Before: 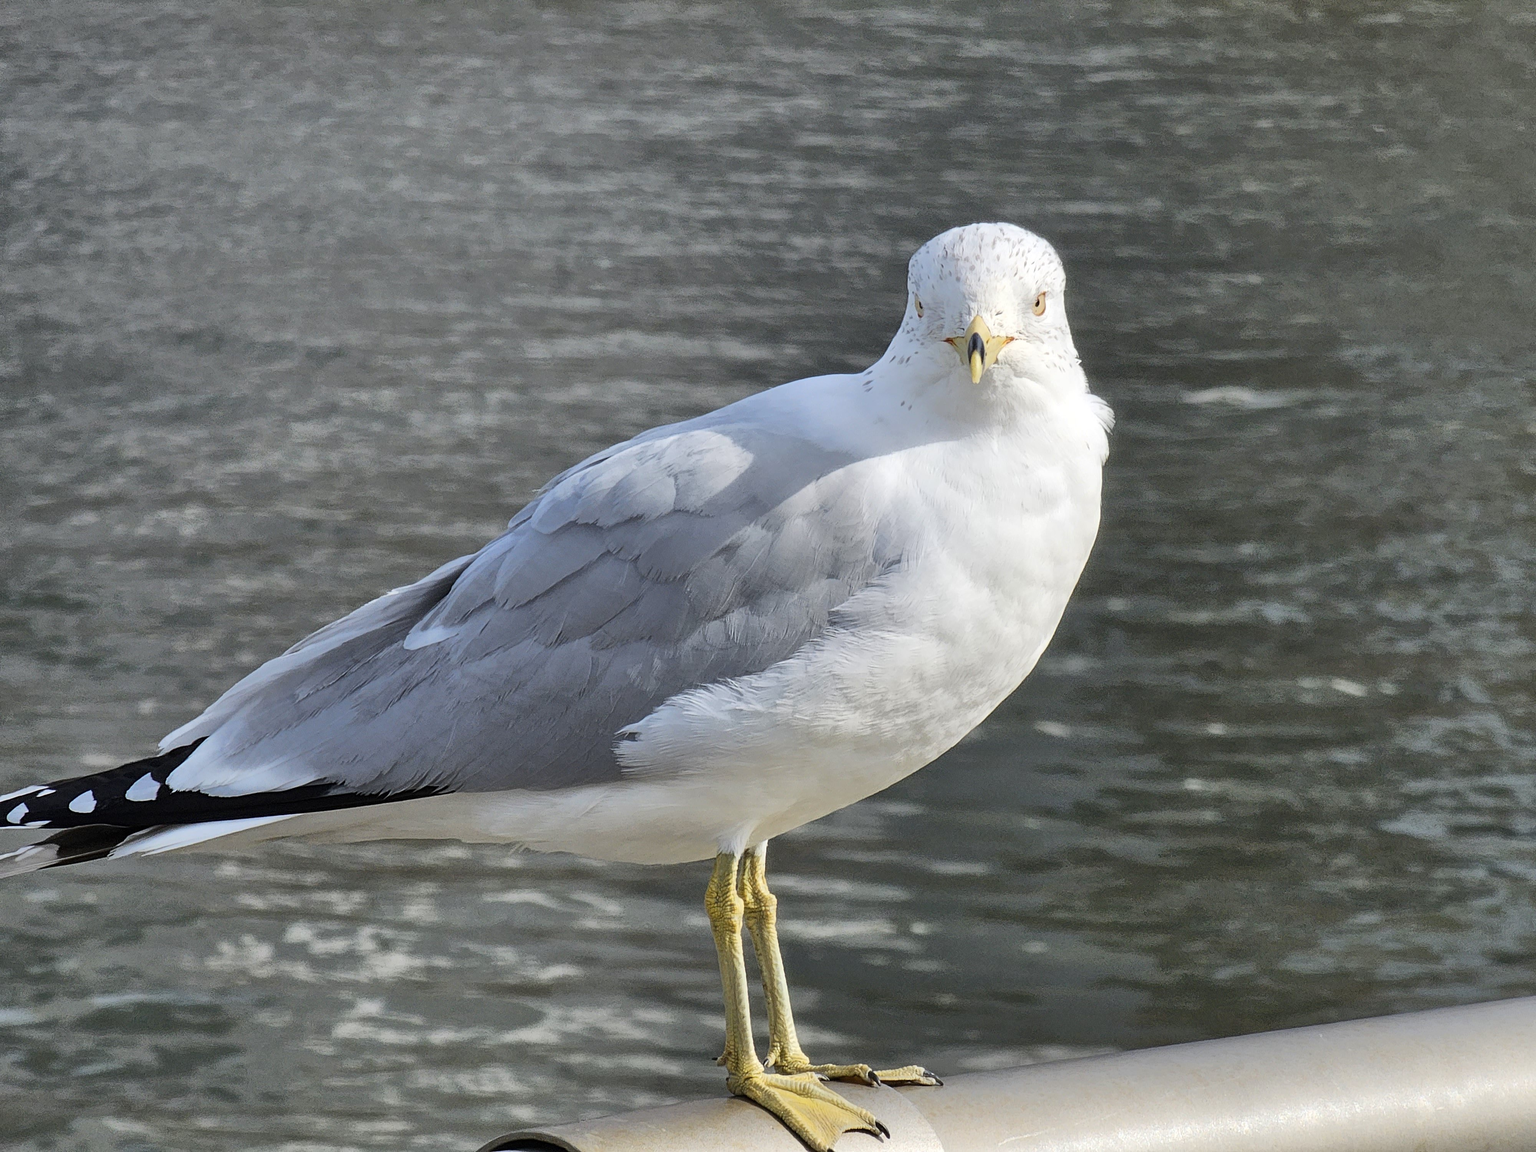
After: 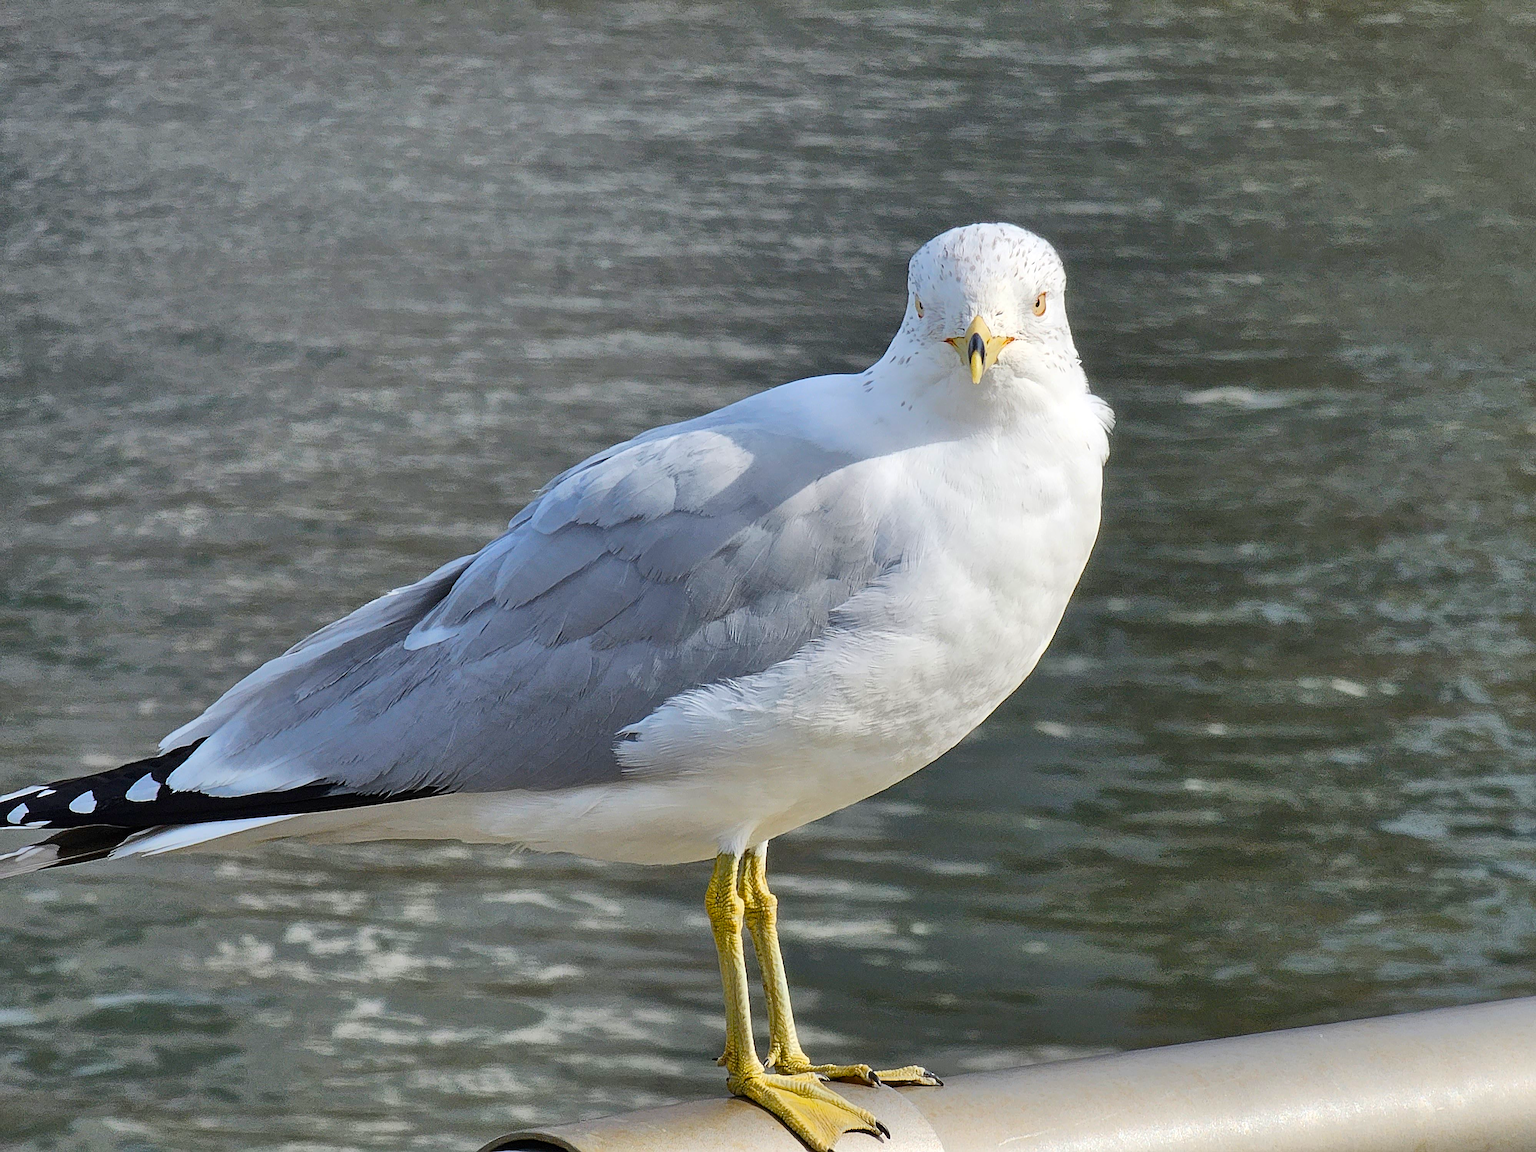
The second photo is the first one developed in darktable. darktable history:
color balance rgb: perceptual saturation grading › global saturation 35%, perceptual saturation grading › highlights -25%, perceptual saturation grading › shadows 25%, global vibrance 10%
sharpen: on, module defaults
